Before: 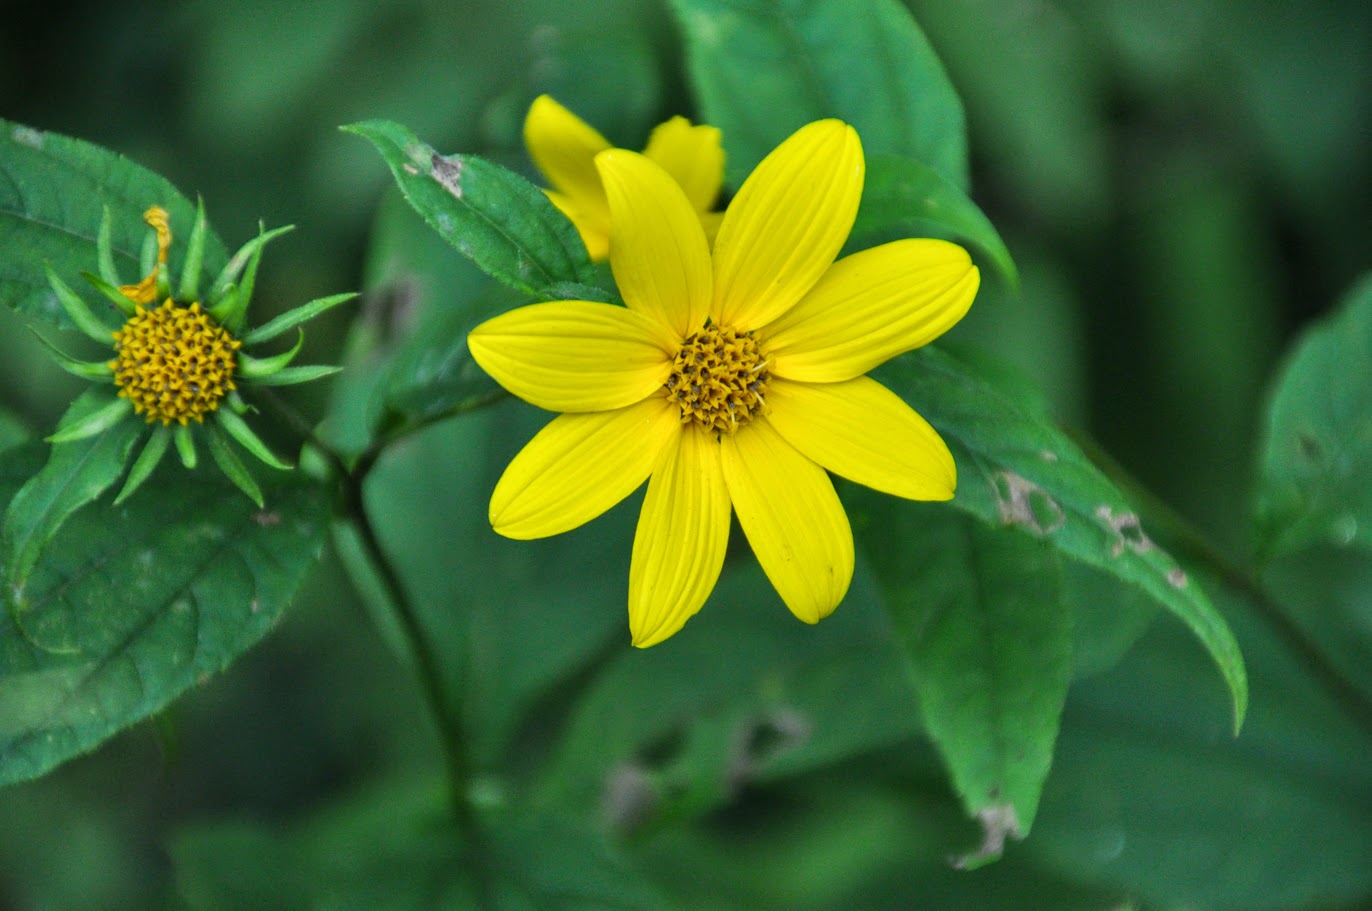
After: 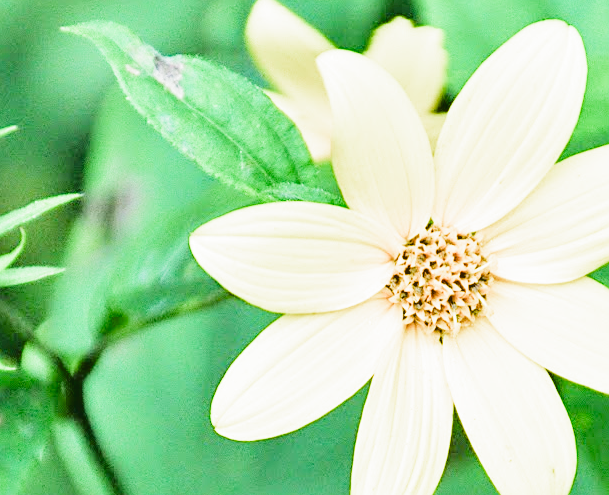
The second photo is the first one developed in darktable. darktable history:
exposure: black level correction 0.005, exposure 2.085 EV, compensate highlight preservation false
crop: left 20.299%, top 10.885%, right 35.25%, bottom 34.719%
tone curve: curves: ch0 [(0, 0) (0.003, 0.074) (0.011, 0.079) (0.025, 0.083) (0.044, 0.095) (0.069, 0.097) (0.1, 0.11) (0.136, 0.131) (0.177, 0.159) (0.224, 0.209) (0.277, 0.279) (0.335, 0.367) (0.399, 0.455) (0.468, 0.538) (0.543, 0.621) (0.623, 0.699) (0.709, 0.782) (0.801, 0.848) (0.898, 0.924) (1, 1)], color space Lab, linked channels, preserve colors none
filmic rgb: black relative exposure -7.65 EV, white relative exposure 4.56 EV, hardness 3.61, color science v5 (2021), contrast in shadows safe, contrast in highlights safe
sharpen: on, module defaults
